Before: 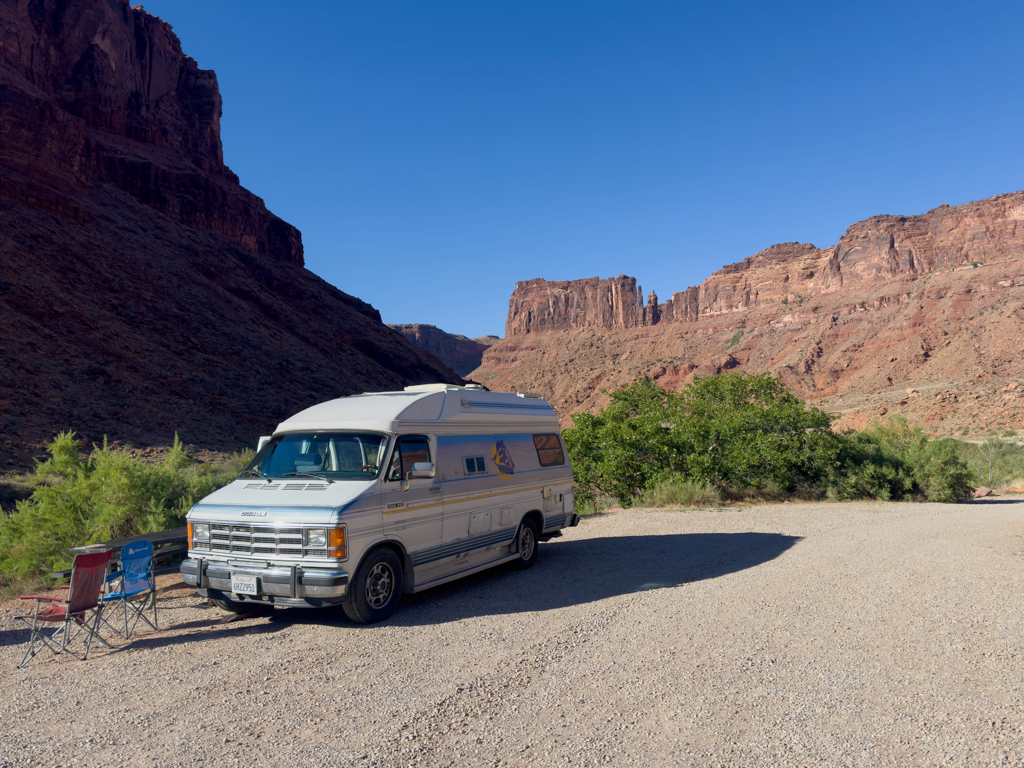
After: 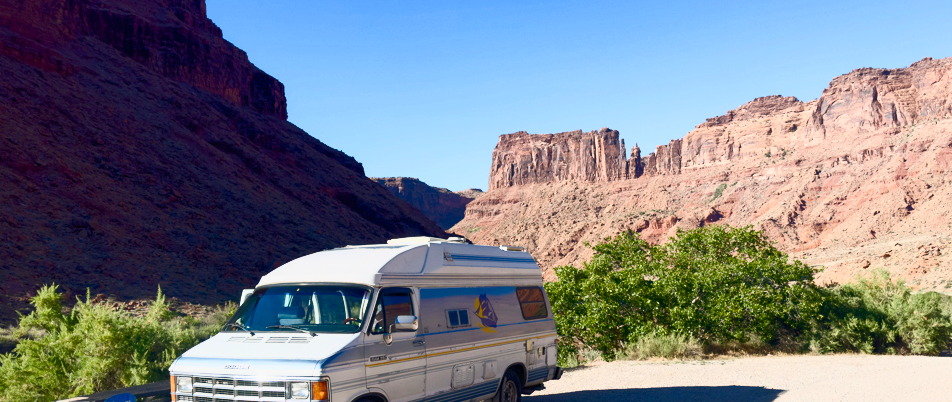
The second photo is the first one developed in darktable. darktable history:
color balance rgb: shadows lift › chroma 1%, shadows lift › hue 113°, highlights gain › chroma 0.2%, highlights gain › hue 333°, perceptual saturation grading › global saturation 20%, perceptual saturation grading › highlights -50%, perceptual saturation grading › shadows 25%, contrast -20%
crop: left 1.744%, top 19.225%, right 5.069%, bottom 28.357%
contrast brightness saturation: contrast 0.62, brightness 0.34, saturation 0.14
